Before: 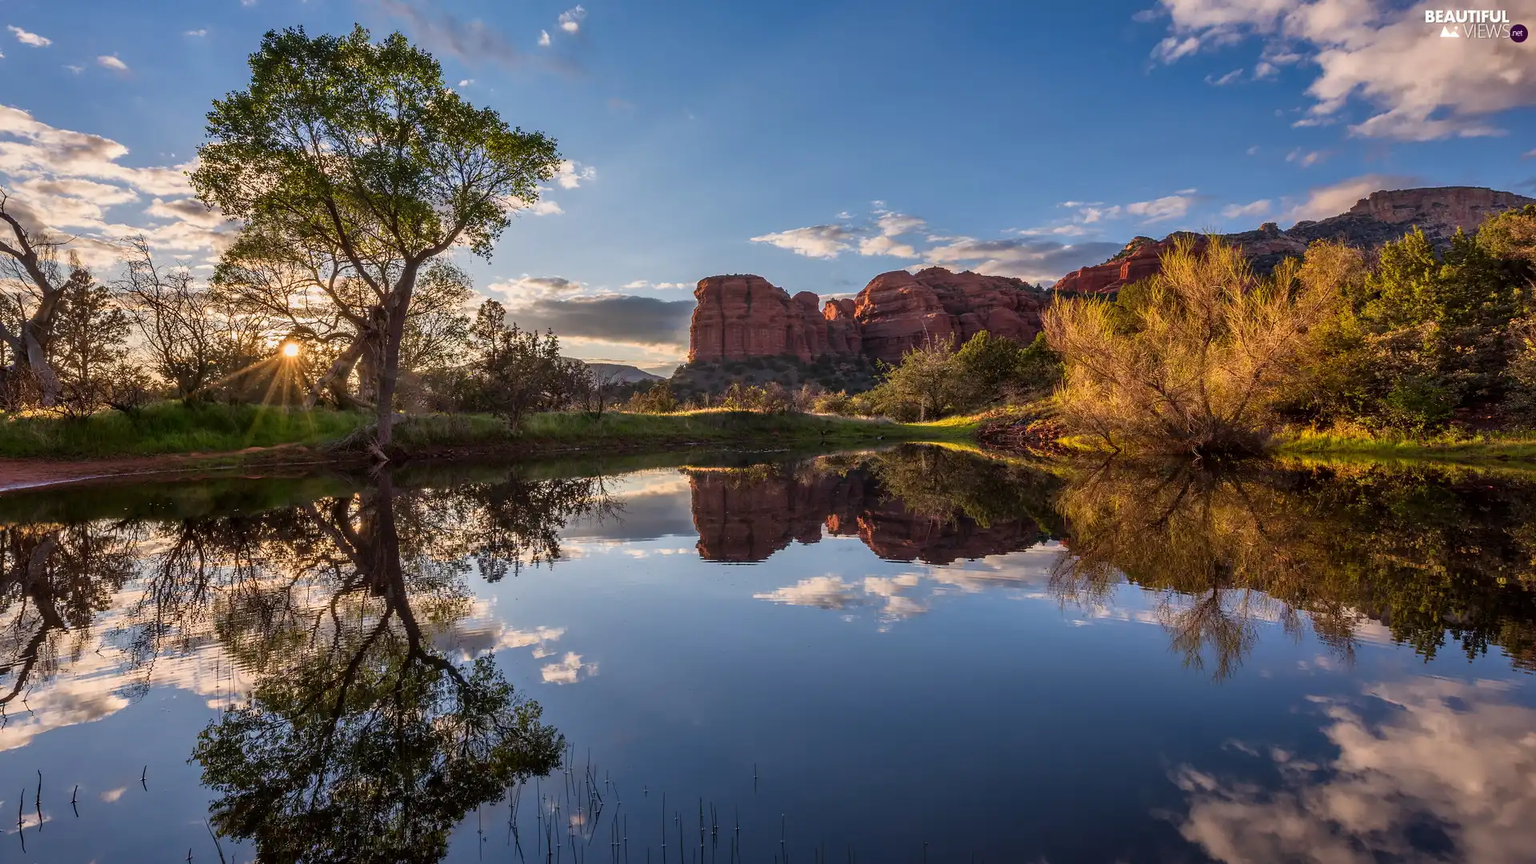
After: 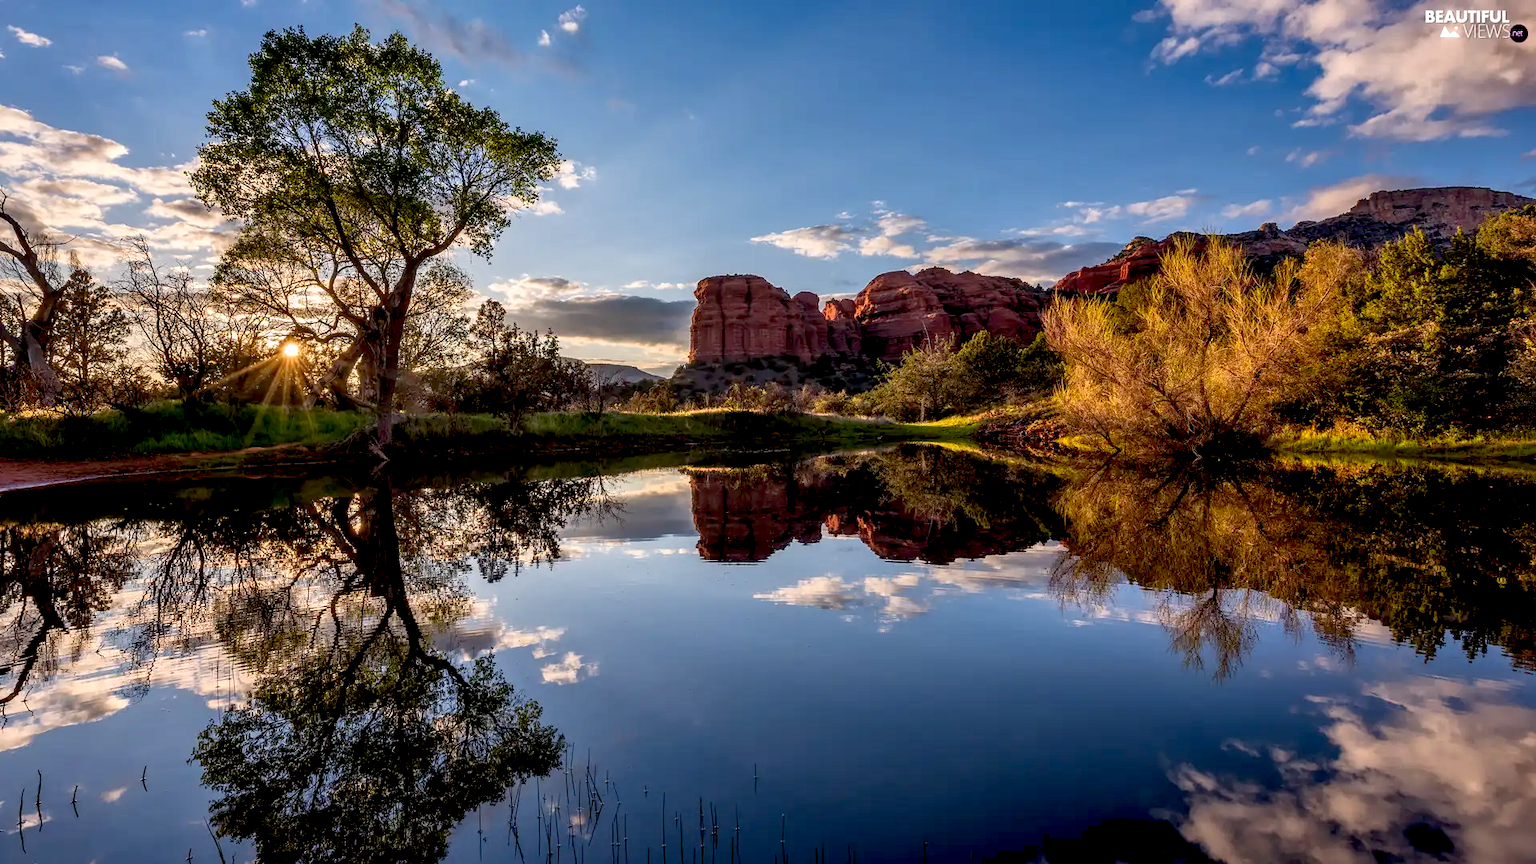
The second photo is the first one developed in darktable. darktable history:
local contrast: highlights 100%, shadows 103%, detail 119%, midtone range 0.2
levels: levels [0, 0.476, 0.951]
exposure: black level correction 0.017, exposure -0.005 EV, compensate highlight preservation false
